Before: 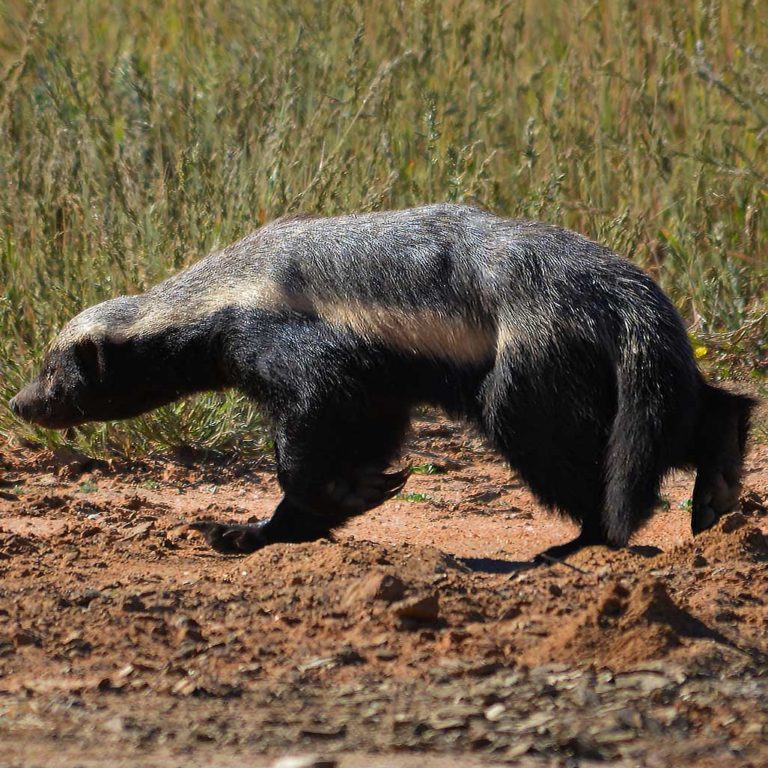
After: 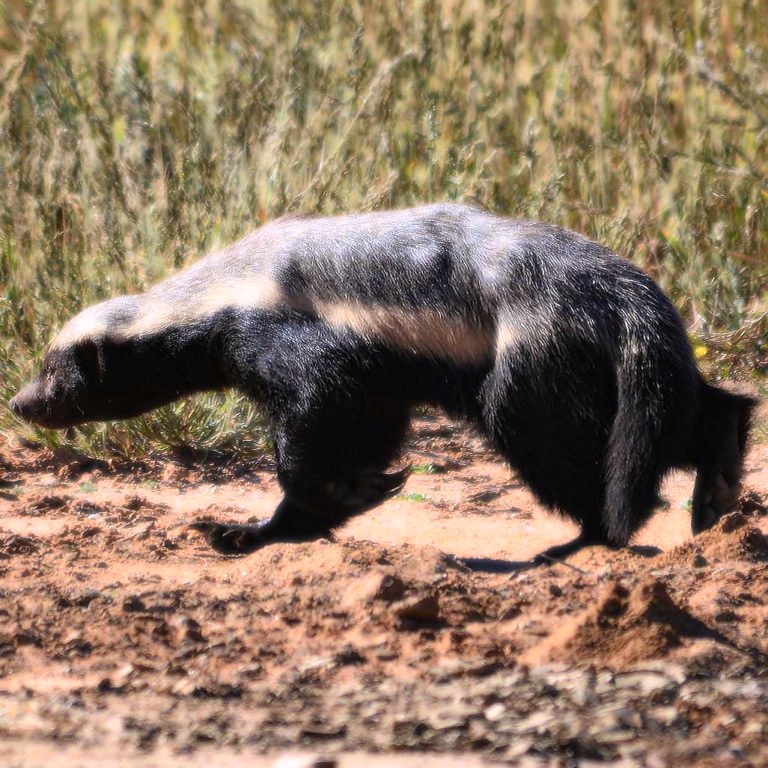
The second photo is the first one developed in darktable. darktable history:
white balance: red 1.05, blue 1.072
bloom: size 0%, threshold 54.82%, strength 8.31%
